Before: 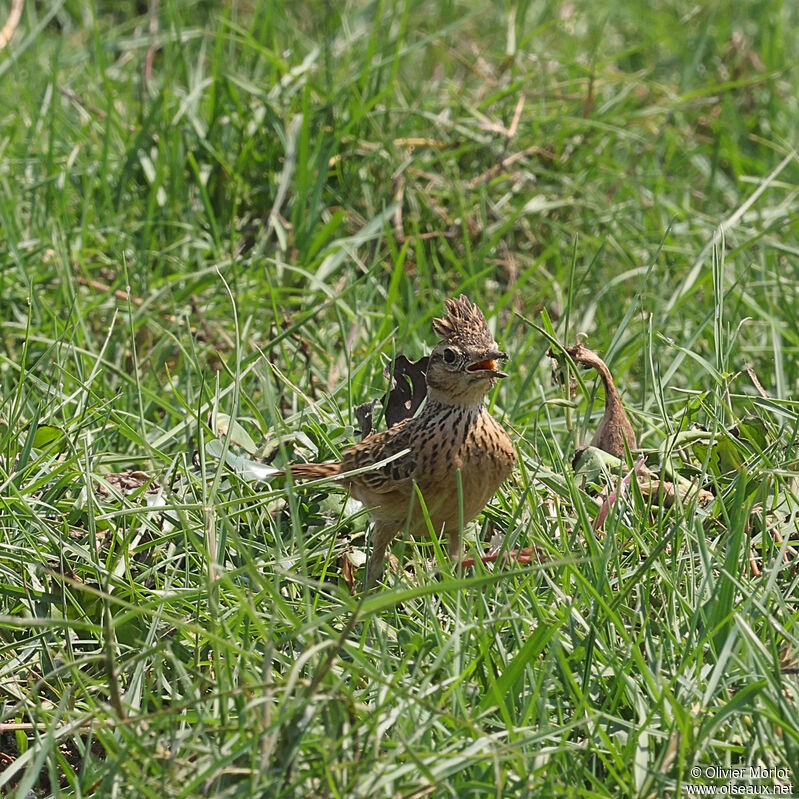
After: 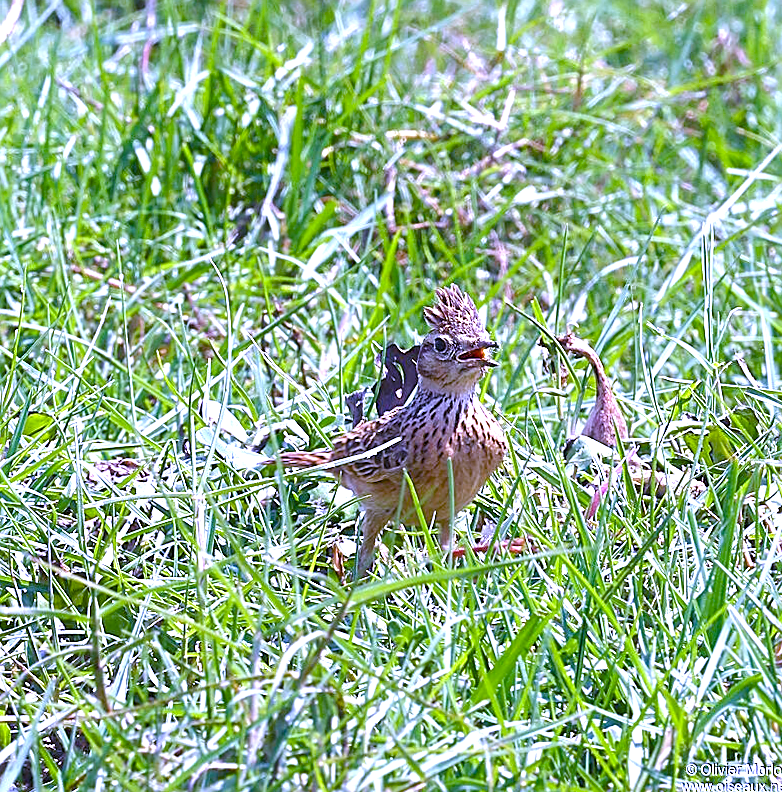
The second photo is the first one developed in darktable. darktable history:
white balance: red 0.98, blue 1.61
color balance rgb: linear chroma grading › shadows -2.2%, linear chroma grading › highlights -15%, linear chroma grading › global chroma -10%, linear chroma grading › mid-tones -10%, perceptual saturation grading › global saturation 45%, perceptual saturation grading › highlights -50%, perceptual saturation grading › shadows 30%, perceptual brilliance grading › global brilliance 18%, global vibrance 45%
exposure: black level correction 0.001, exposure 0.5 EV, compensate exposure bias true, compensate highlight preservation false
sharpen: on, module defaults
rotate and perspective: rotation 0.226°, lens shift (vertical) -0.042, crop left 0.023, crop right 0.982, crop top 0.006, crop bottom 0.994
